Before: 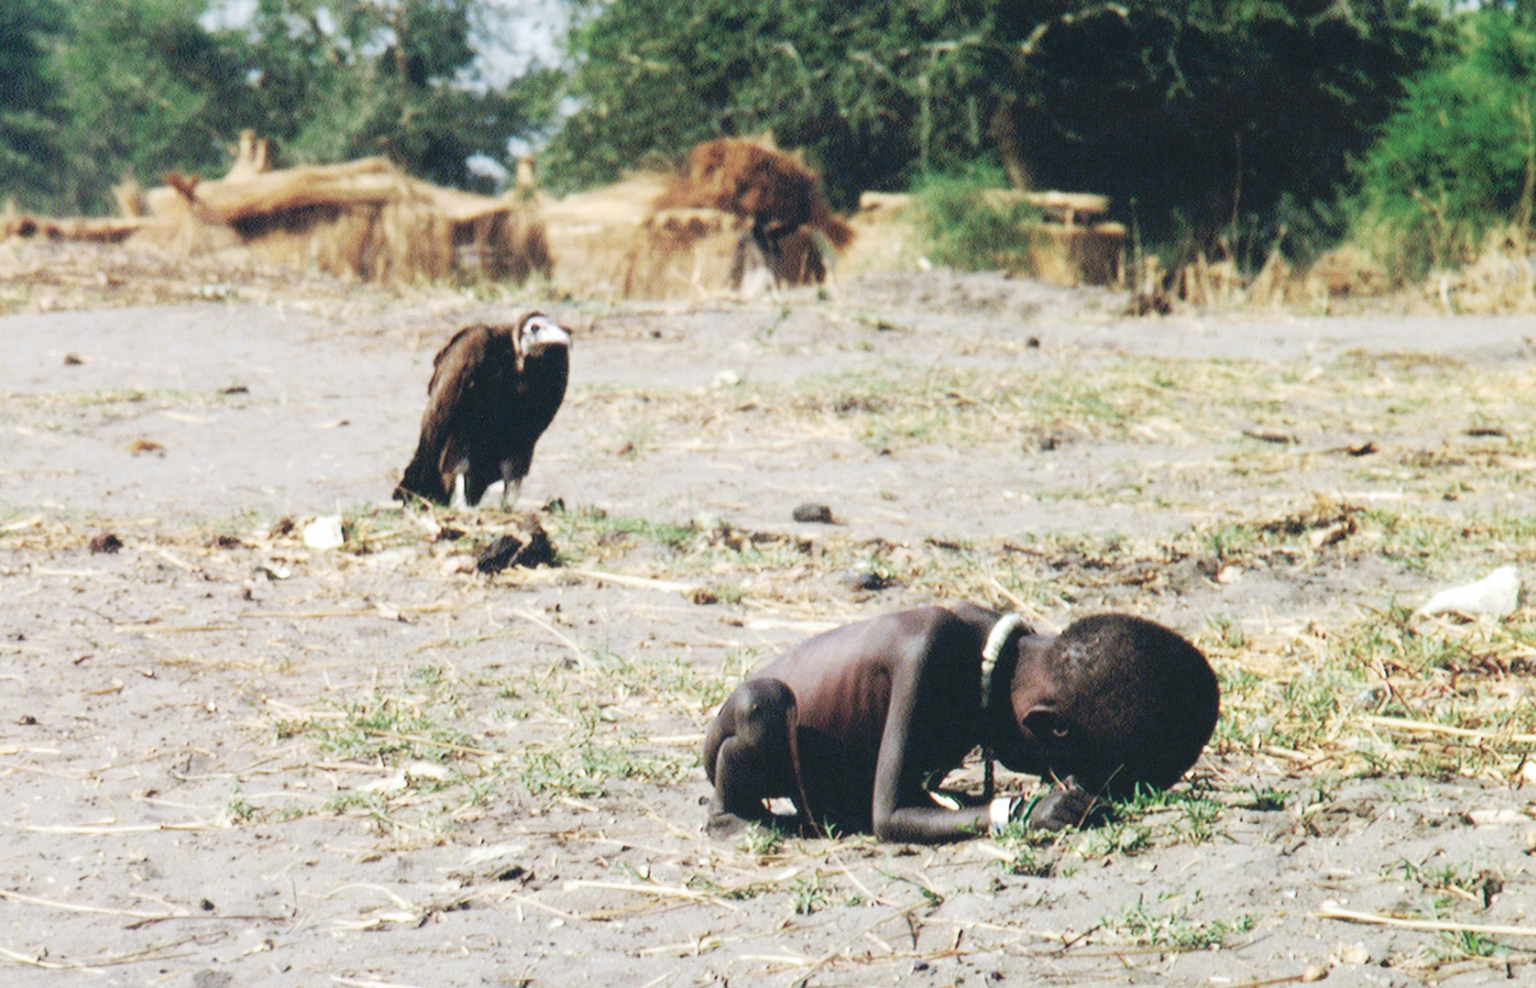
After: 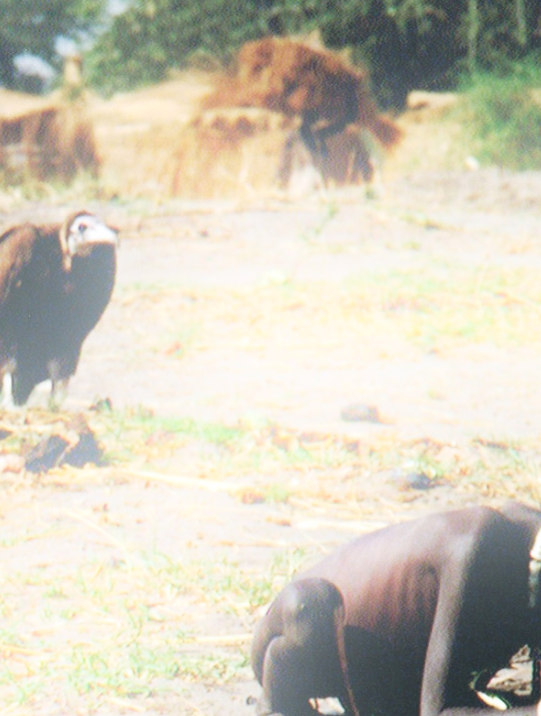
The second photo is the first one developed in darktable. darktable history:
crop and rotate: left 29.476%, top 10.214%, right 35.32%, bottom 17.333%
bloom: threshold 82.5%, strength 16.25%
